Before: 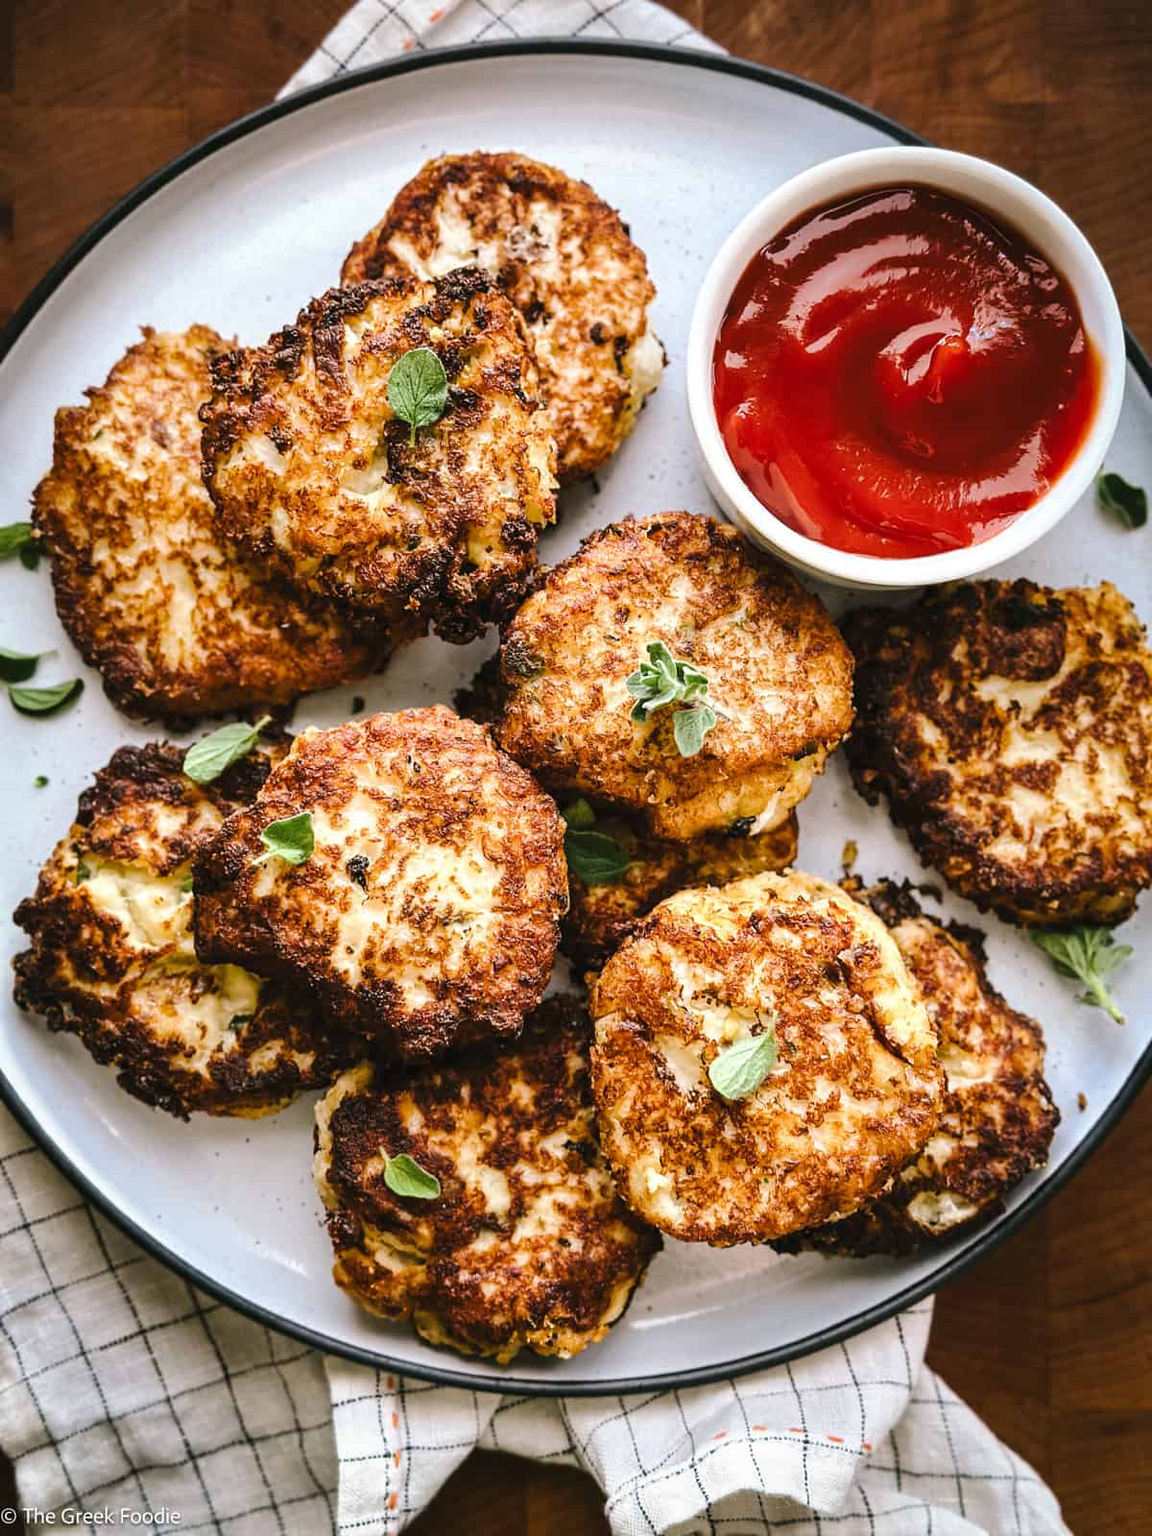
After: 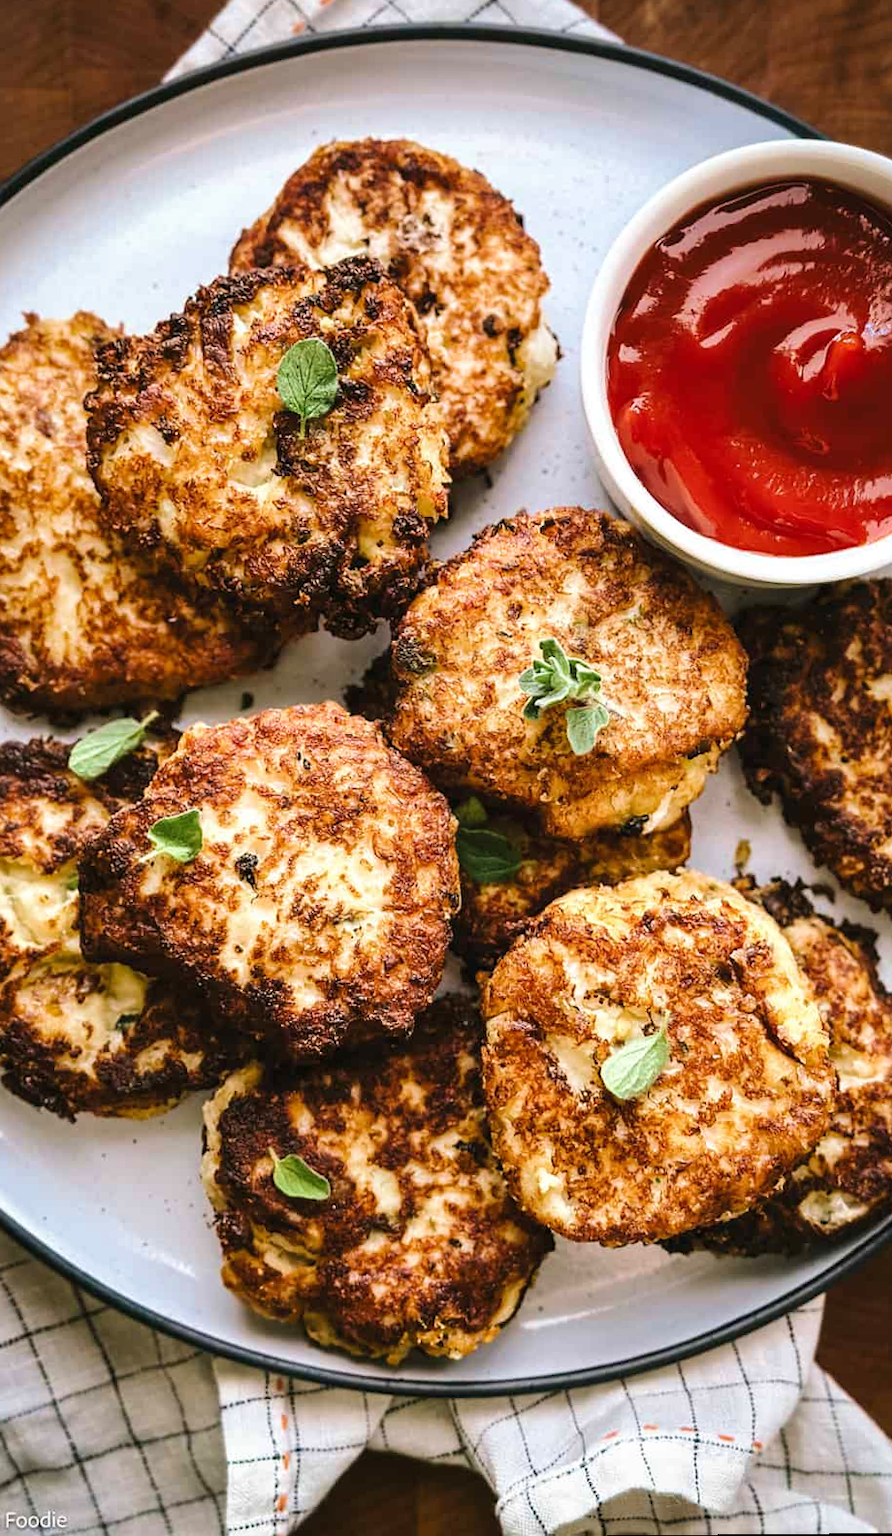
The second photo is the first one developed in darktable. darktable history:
velvia: on, module defaults
crop: left 9.88%, right 12.664%
rotate and perspective: rotation 0.174°, lens shift (vertical) 0.013, lens shift (horizontal) 0.019, shear 0.001, automatic cropping original format, crop left 0.007, crop right 0.991, crop top 0.016, crop bottom 0.997
